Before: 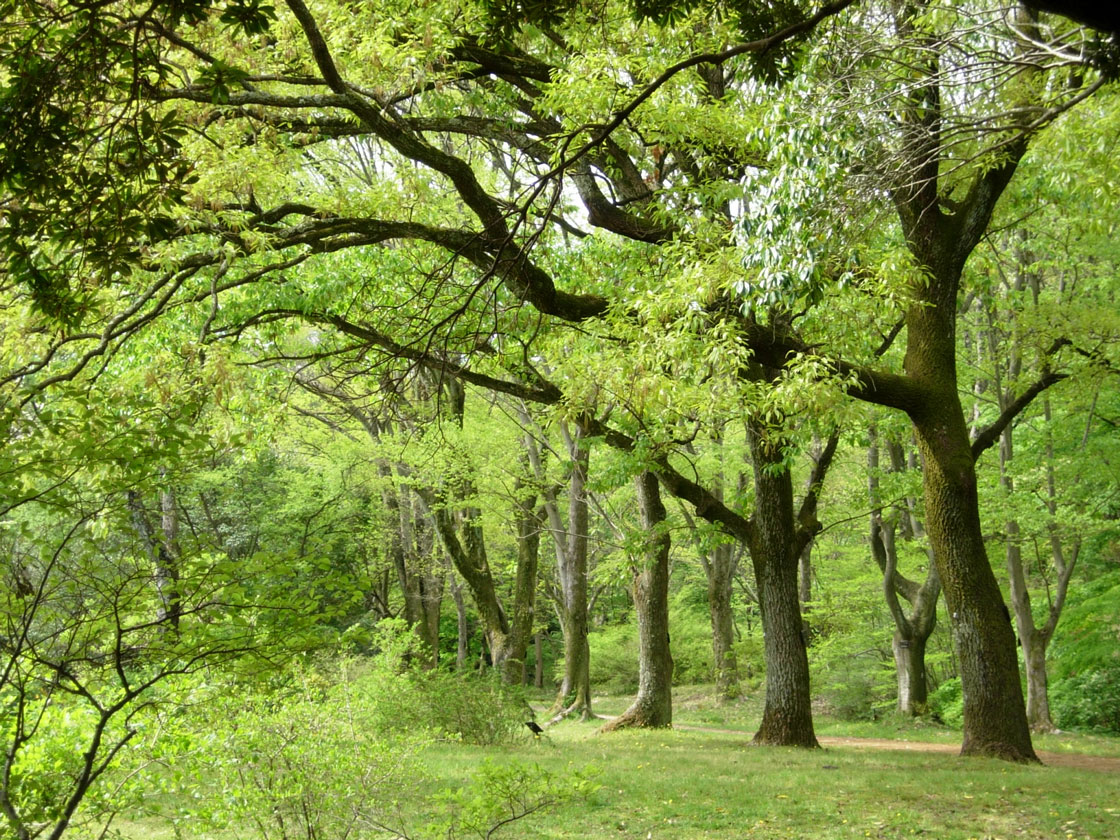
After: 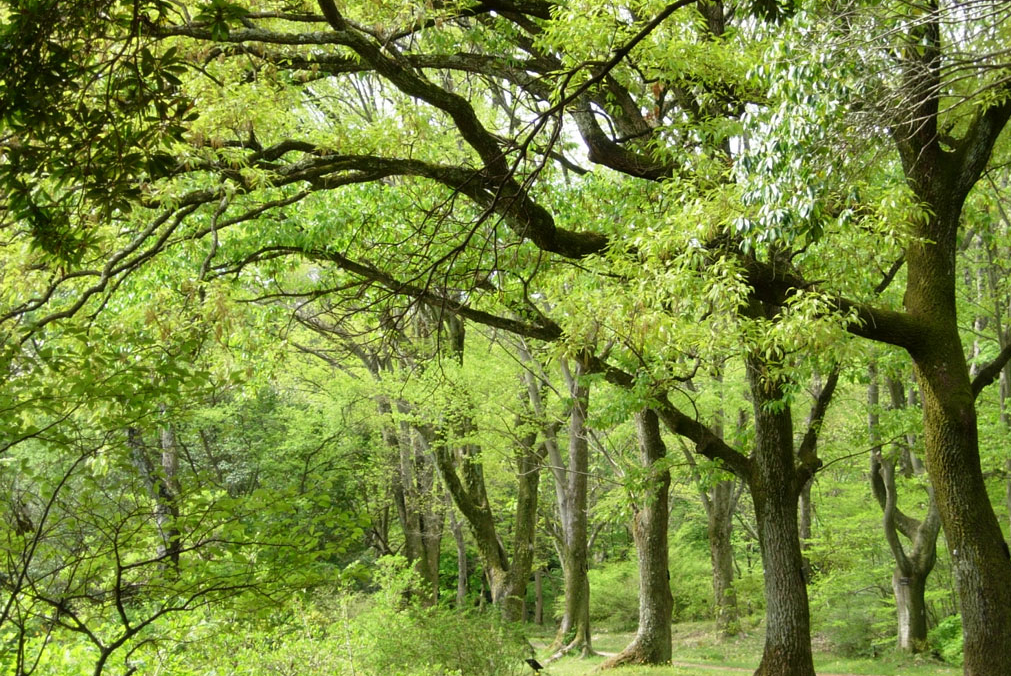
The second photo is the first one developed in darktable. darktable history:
crop: top 7.517%, right 9.71%, bottom 11.924%
